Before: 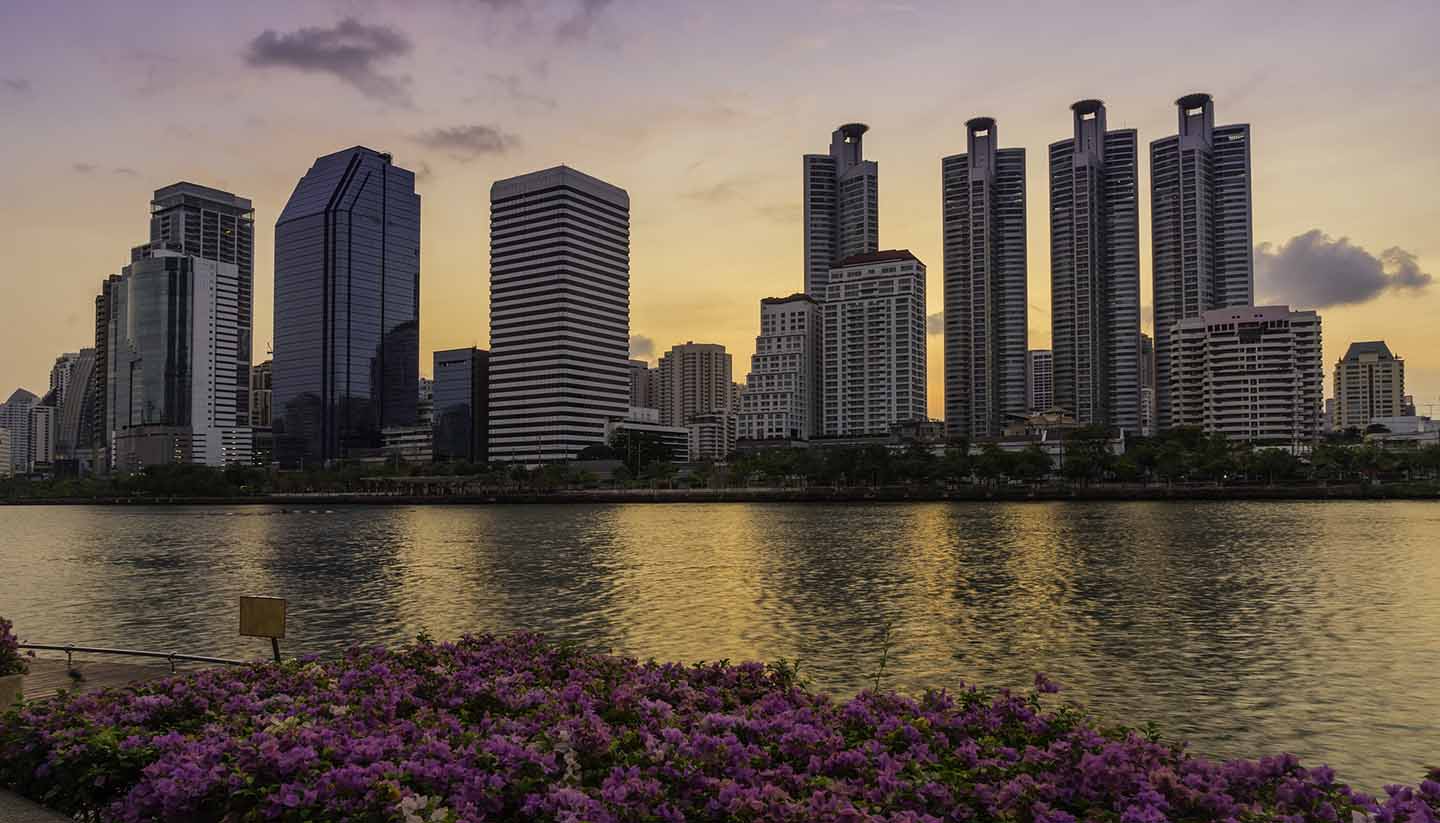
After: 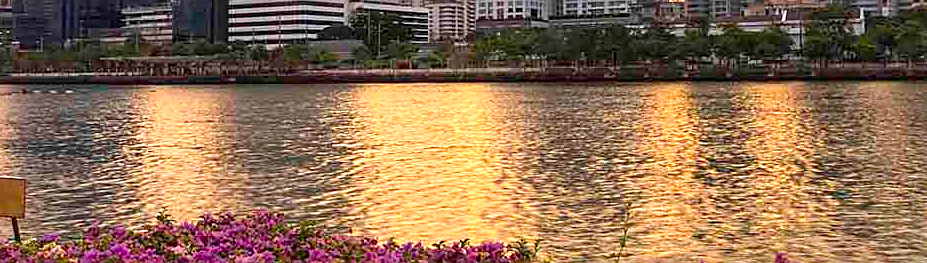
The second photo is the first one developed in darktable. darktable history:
crop: left 18.091%, top 51.13%, right 17.525%, bottom 16.85%
exposure: black level correction 0, exposure 1.1 EV, compensate exposure bias true, compensate highlight preservation false
sharpen: on, module defaults
